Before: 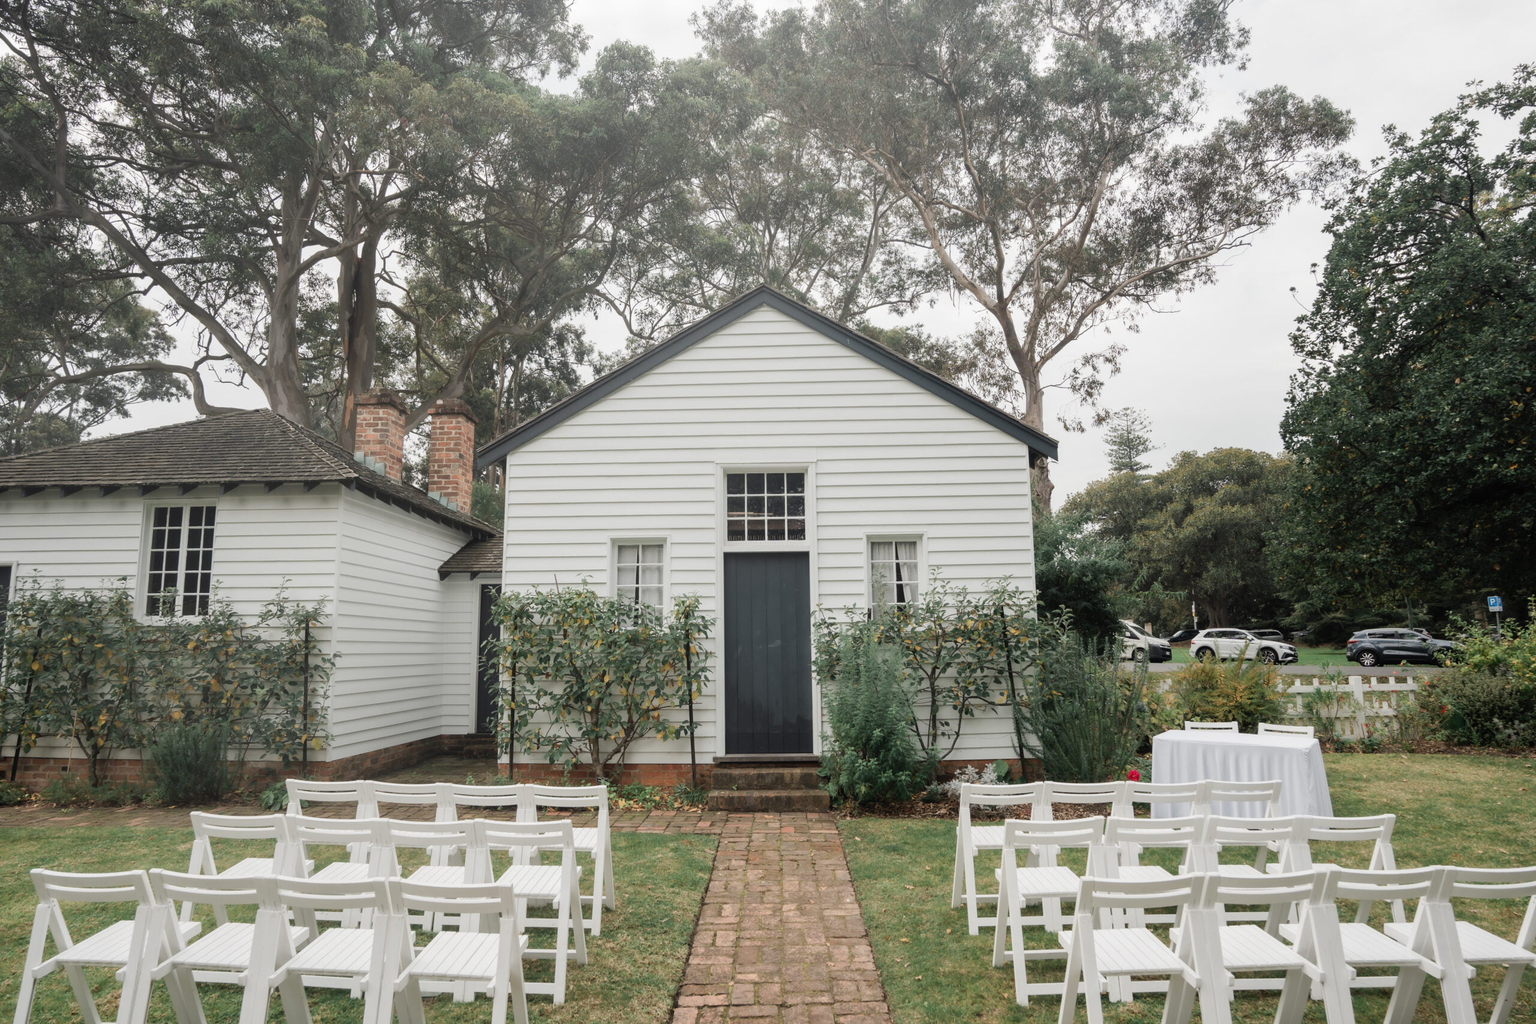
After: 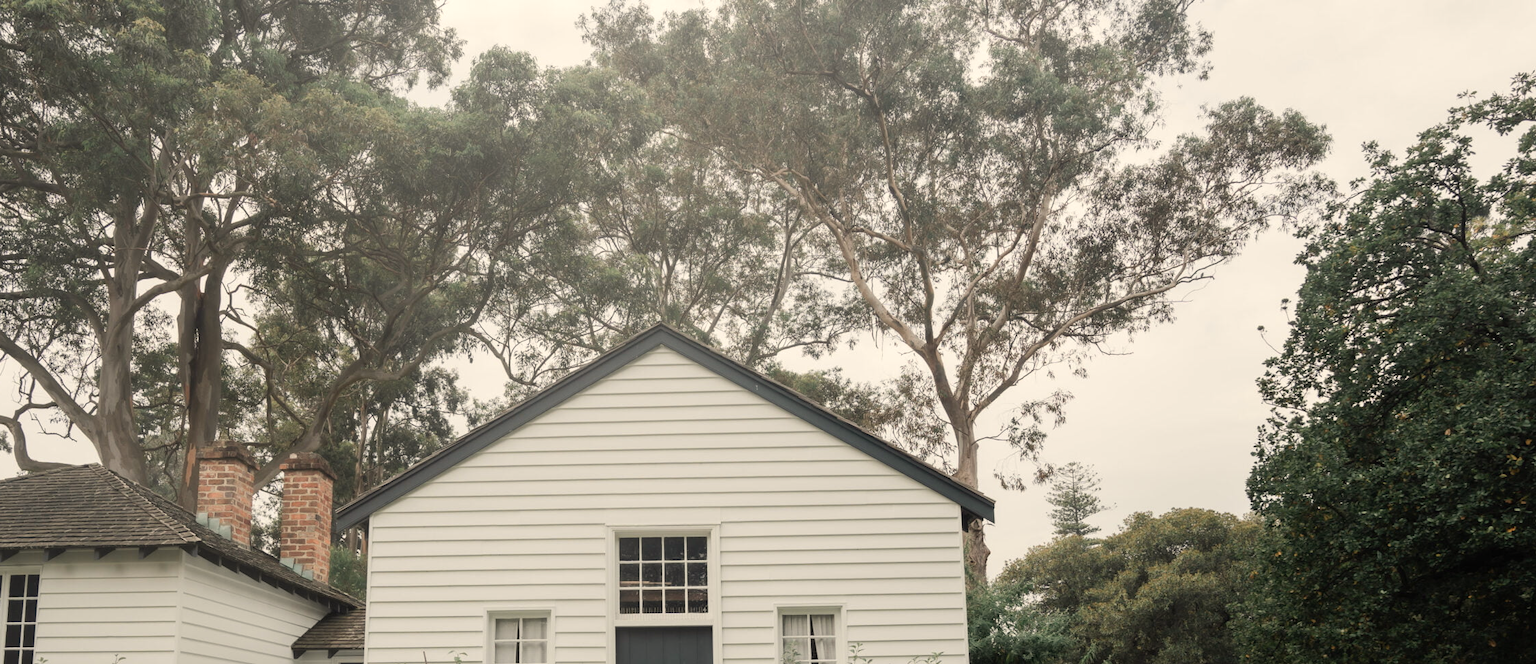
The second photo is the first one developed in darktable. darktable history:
crop and rotate: left 11.812%, bottom 42.776%
white balance: red 1.045, blue 0.932
